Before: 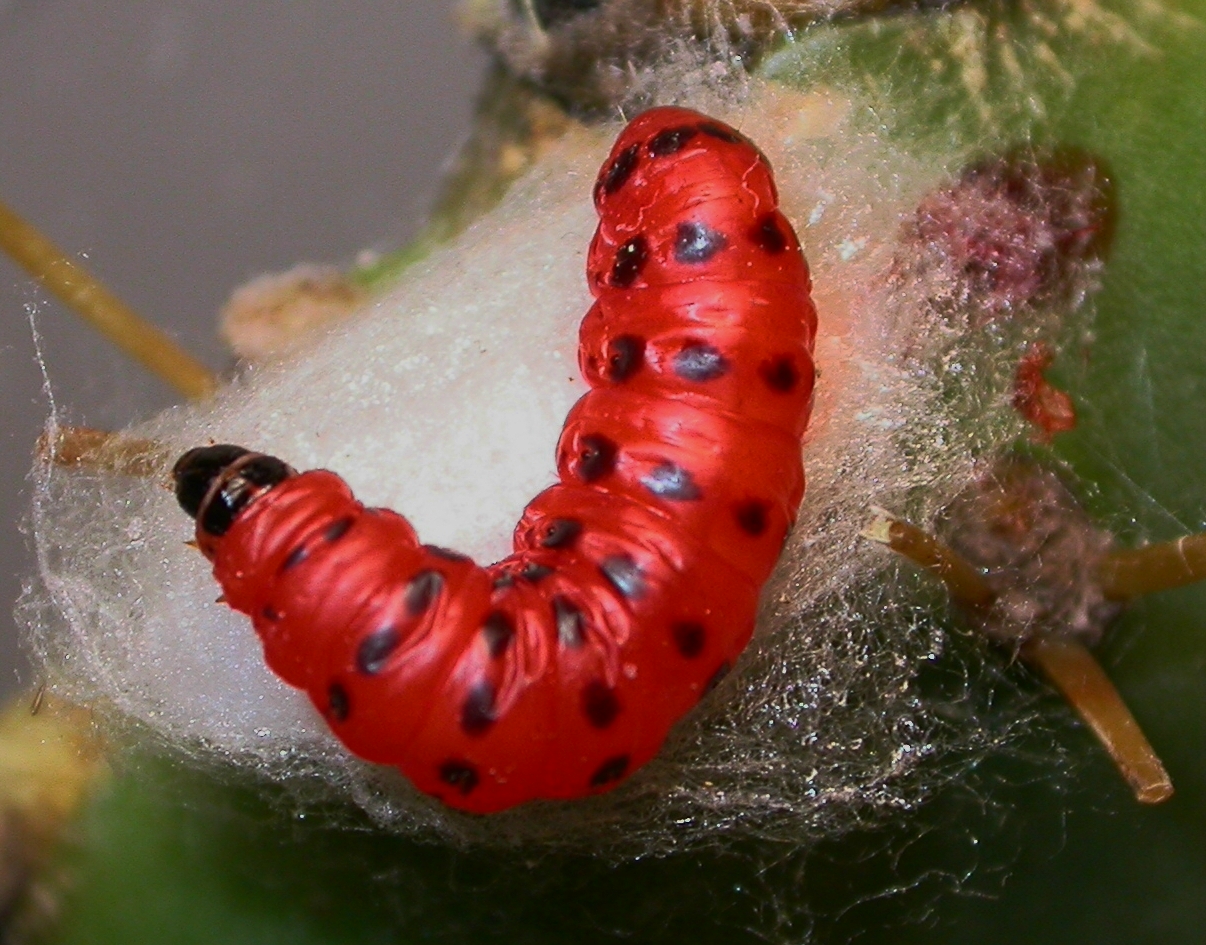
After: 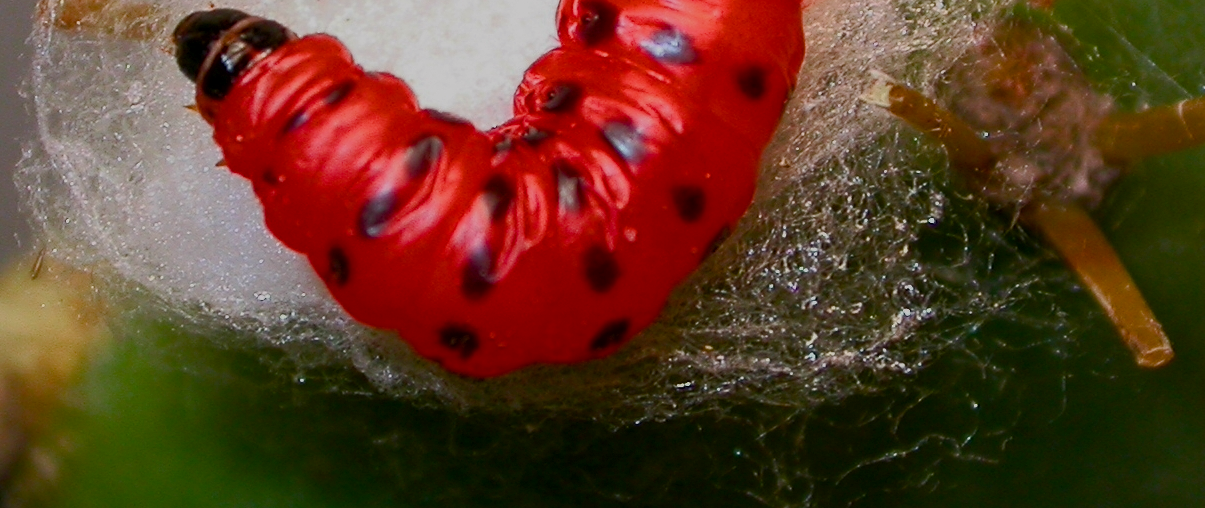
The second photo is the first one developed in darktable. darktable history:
color balance rgb: shadows lift › chroma 1%, shadows lift › hue 113°, highlights gain › chroma 0.2%, highlights gain › hue 333°, perceptual saturation grading › global saturation 20%, perceptual saturation grading › highlights -50%, perceptual saturation grading › shadows 25%, contrast -10%
crop and rotate: top 46.237%
color balance: mode lift, gamma, gain (sRGB), lift [0.97, 1, 1, 1], gamma [1.03, 1, 1, 1]
